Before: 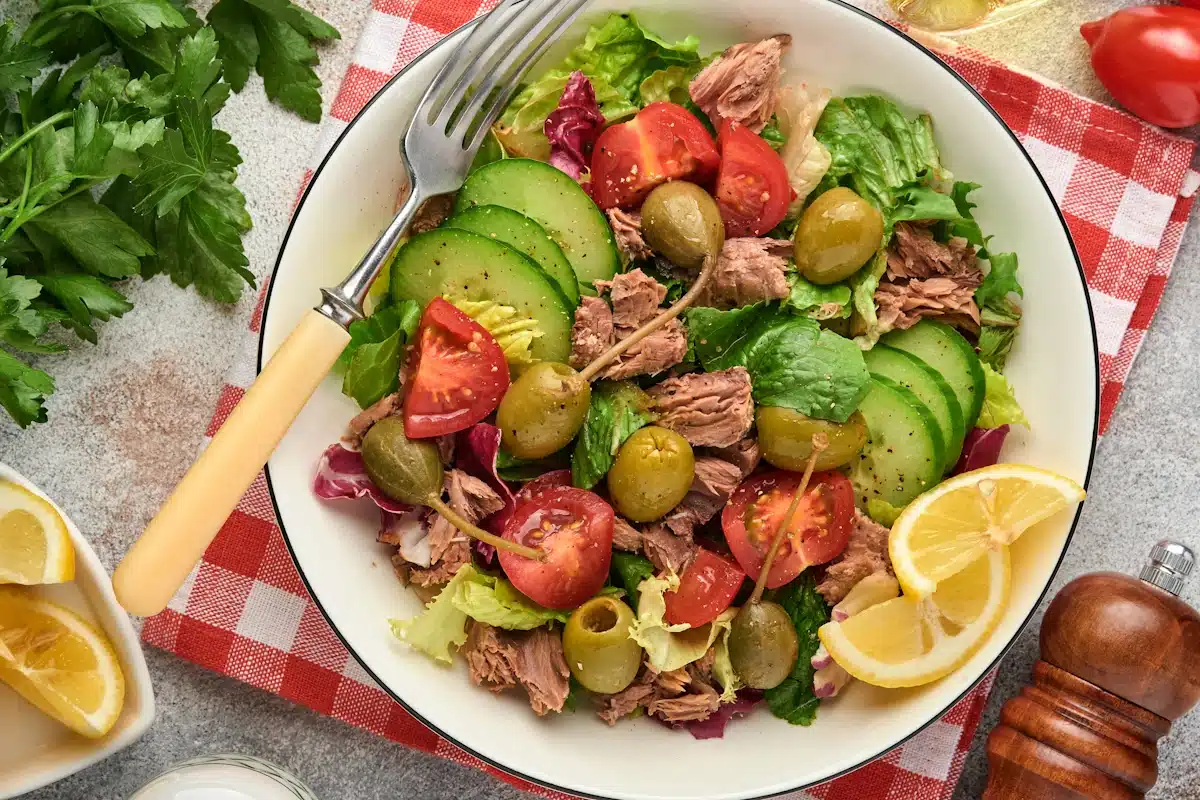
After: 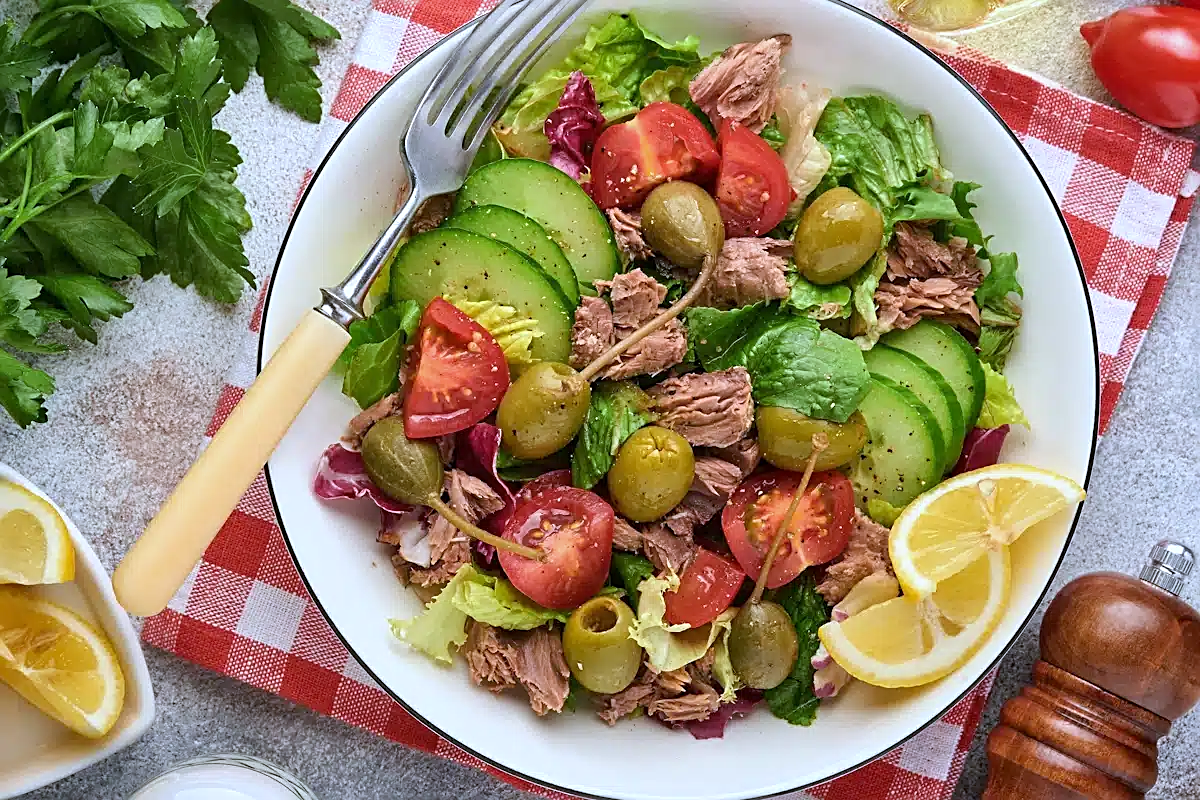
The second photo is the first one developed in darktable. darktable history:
white balance: red 0.948, green 1.02, blue 1.176
sharpen: on, module defaults
